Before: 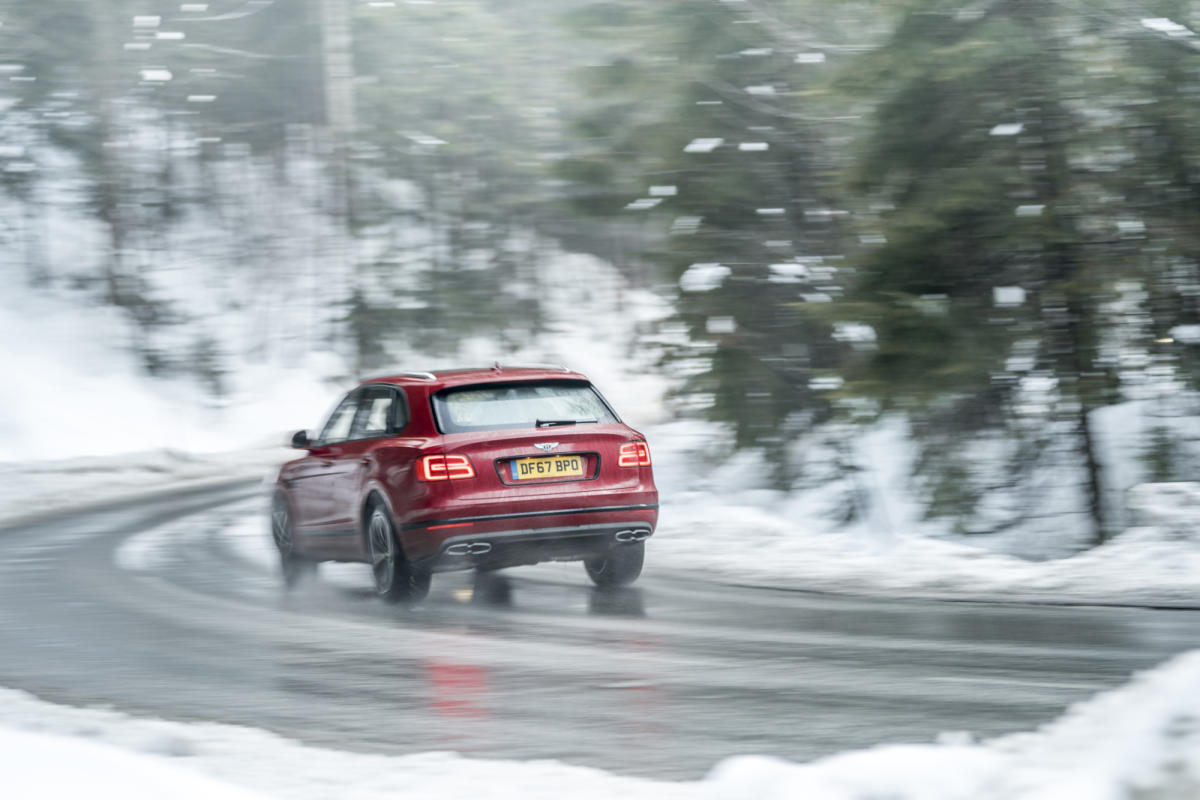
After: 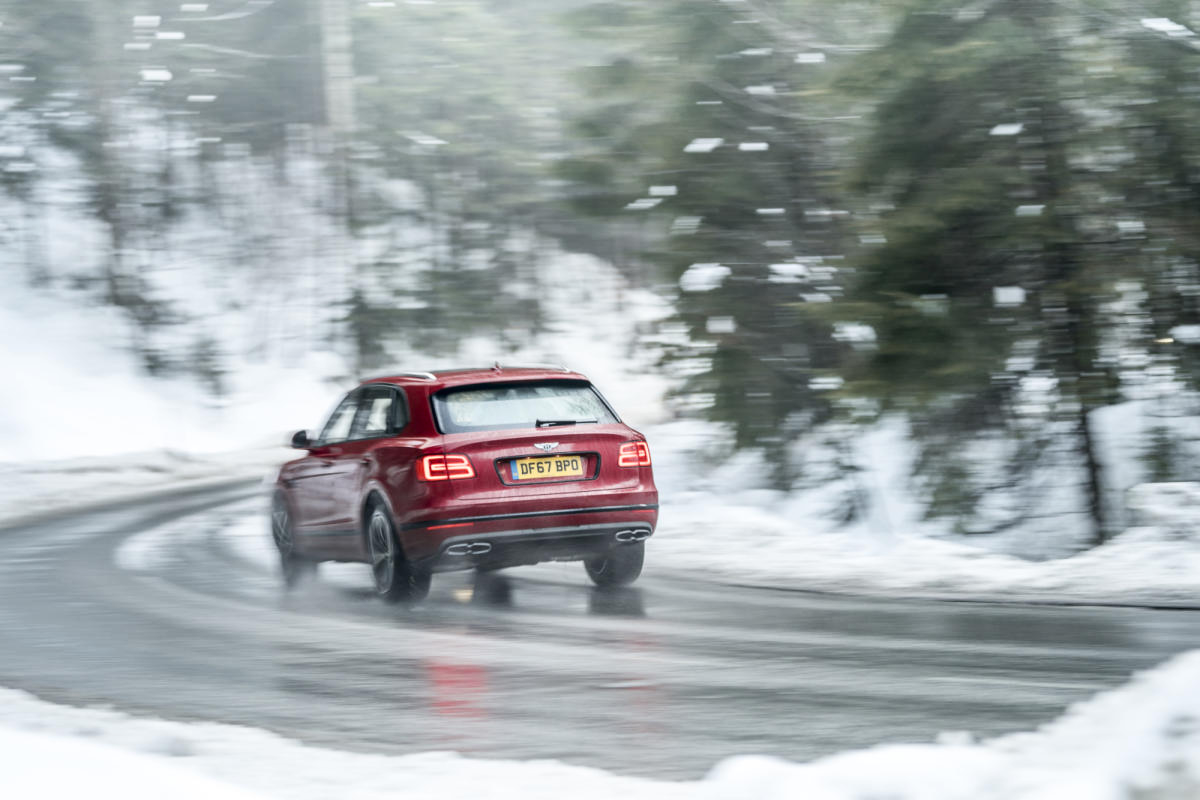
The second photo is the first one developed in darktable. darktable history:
tone curve: curves: ch0 [(0, 0) (0.003, 0.01) (0.011, 0.015) (0.025, 0.023) (0.044, 0.037) (0.069, 0.055) (0.1, 0.08) (0.136, 0.114) (0.177, 0.155) (0.224, 0.201) (0.277, 0.254) (0.335, 0.319) (0.399, 0.387) (0.468, 0.459) (0.543, 0.544) (0.623, 0.634) (0.709, 0.731) (0.801, 0.827) (0.898, 0.921) (1, 1)], color space Lab, independent channels, preserve colors none
